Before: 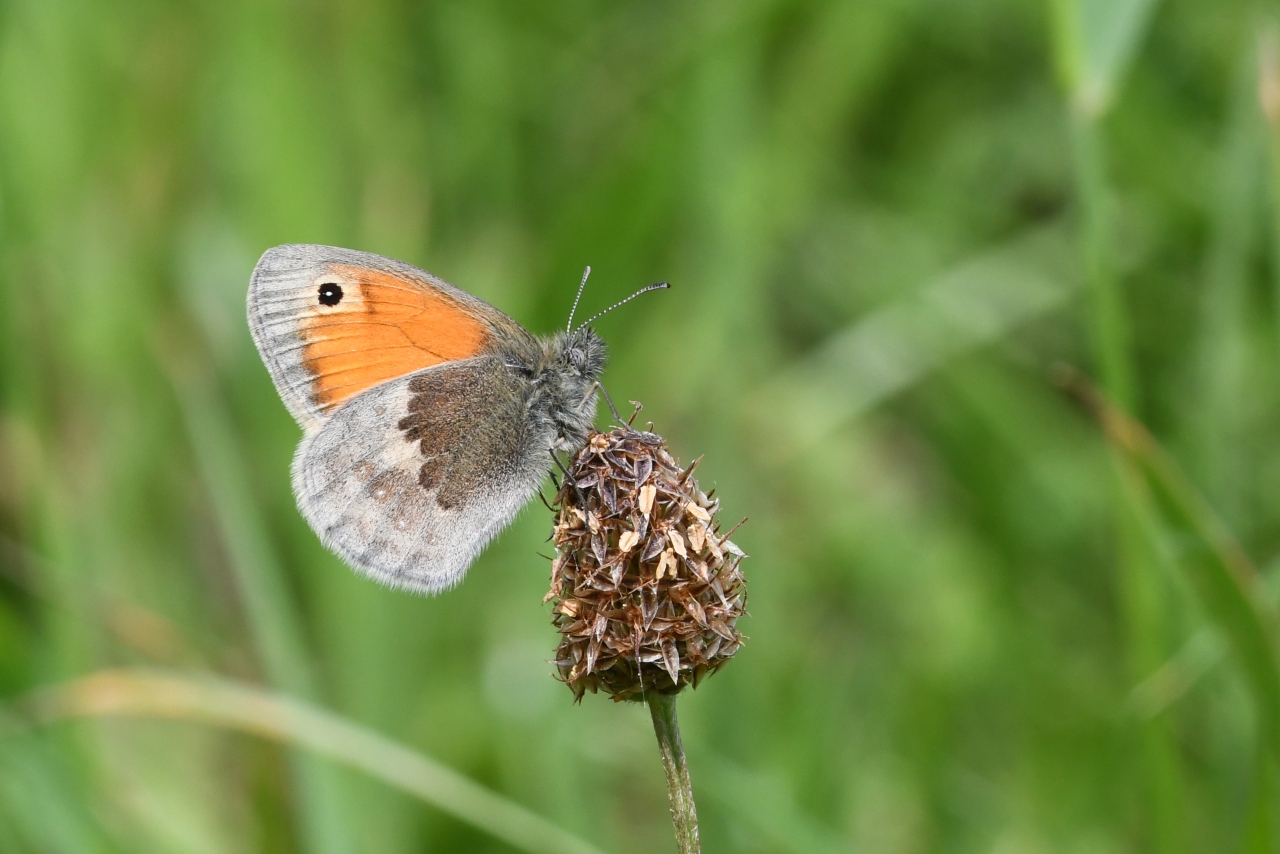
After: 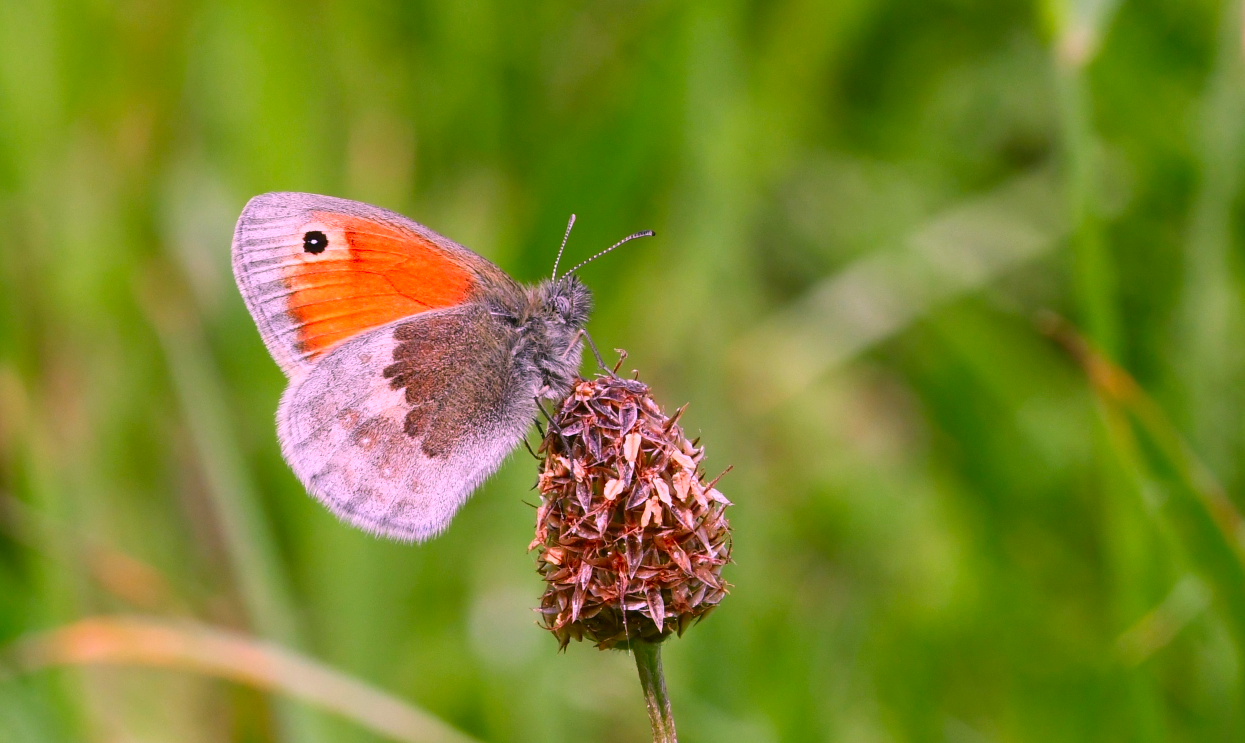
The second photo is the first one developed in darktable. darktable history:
crop: left 1.245%, top 6.198%, right 1.424%, bottom 6.798%
color correction: highlights a* 18.88, highlights b* -11.93, saturation 1.67
